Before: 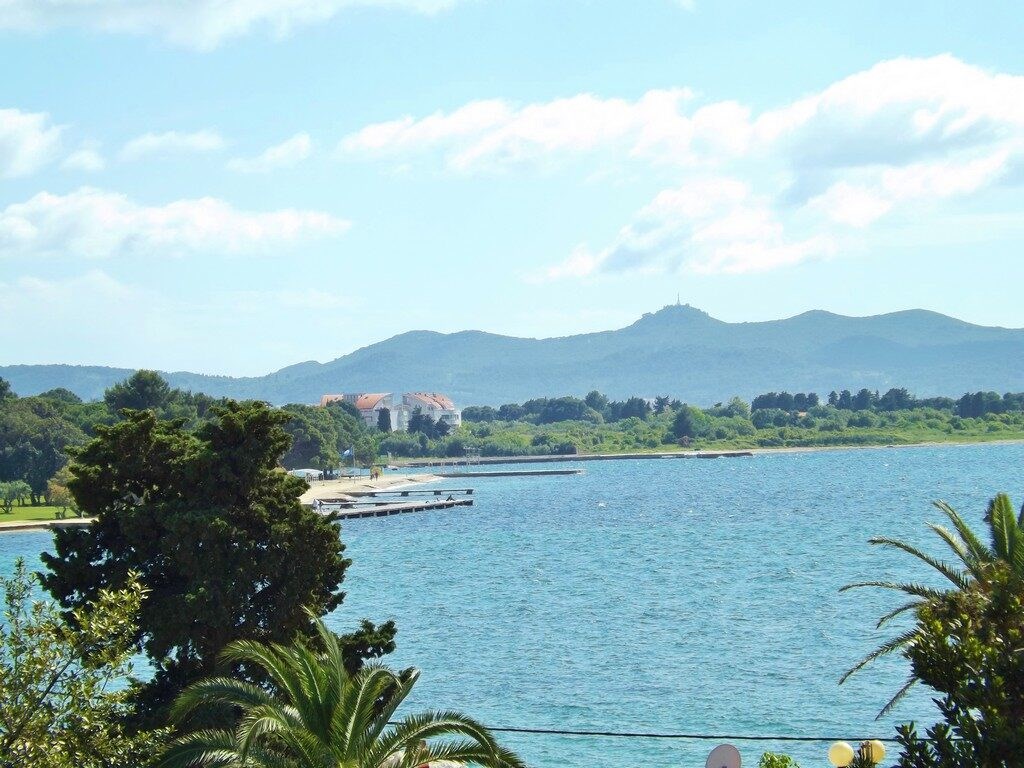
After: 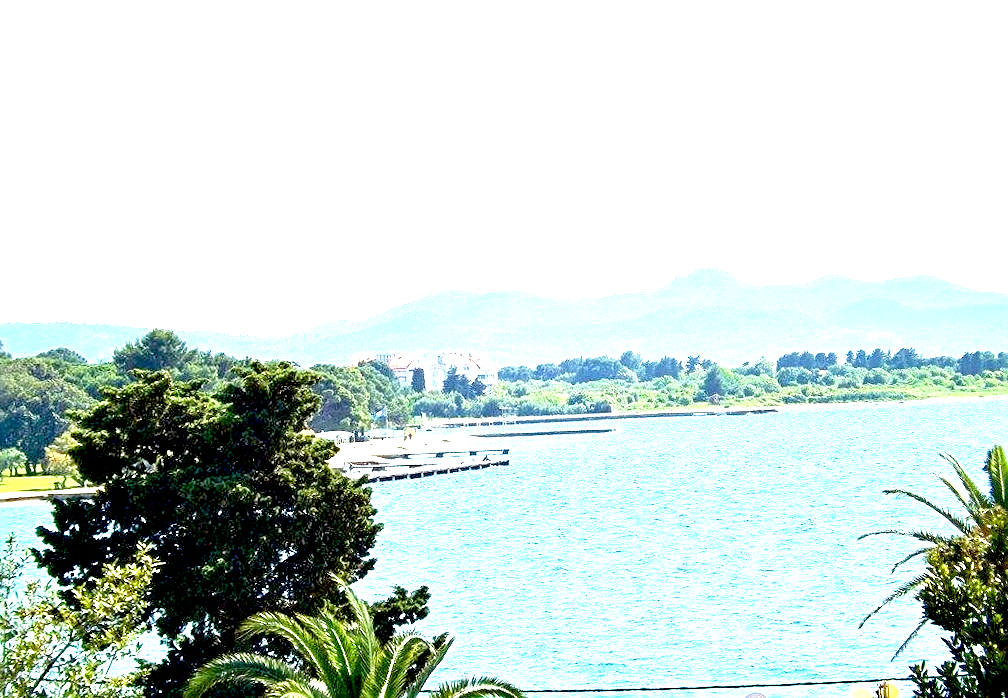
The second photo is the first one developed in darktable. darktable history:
rotate and perspective: rotation -0.013°, lens shift (vertical) -0.027, lens shift (horizontal) 0.178, crop left 0.016, crop right 0.989, crop top 0.082, crop bottom 0.918
sharpen: on, module defaults
exposure: black level correction 0.016, exposure 1.774 EV, compensate highlight preservation false
